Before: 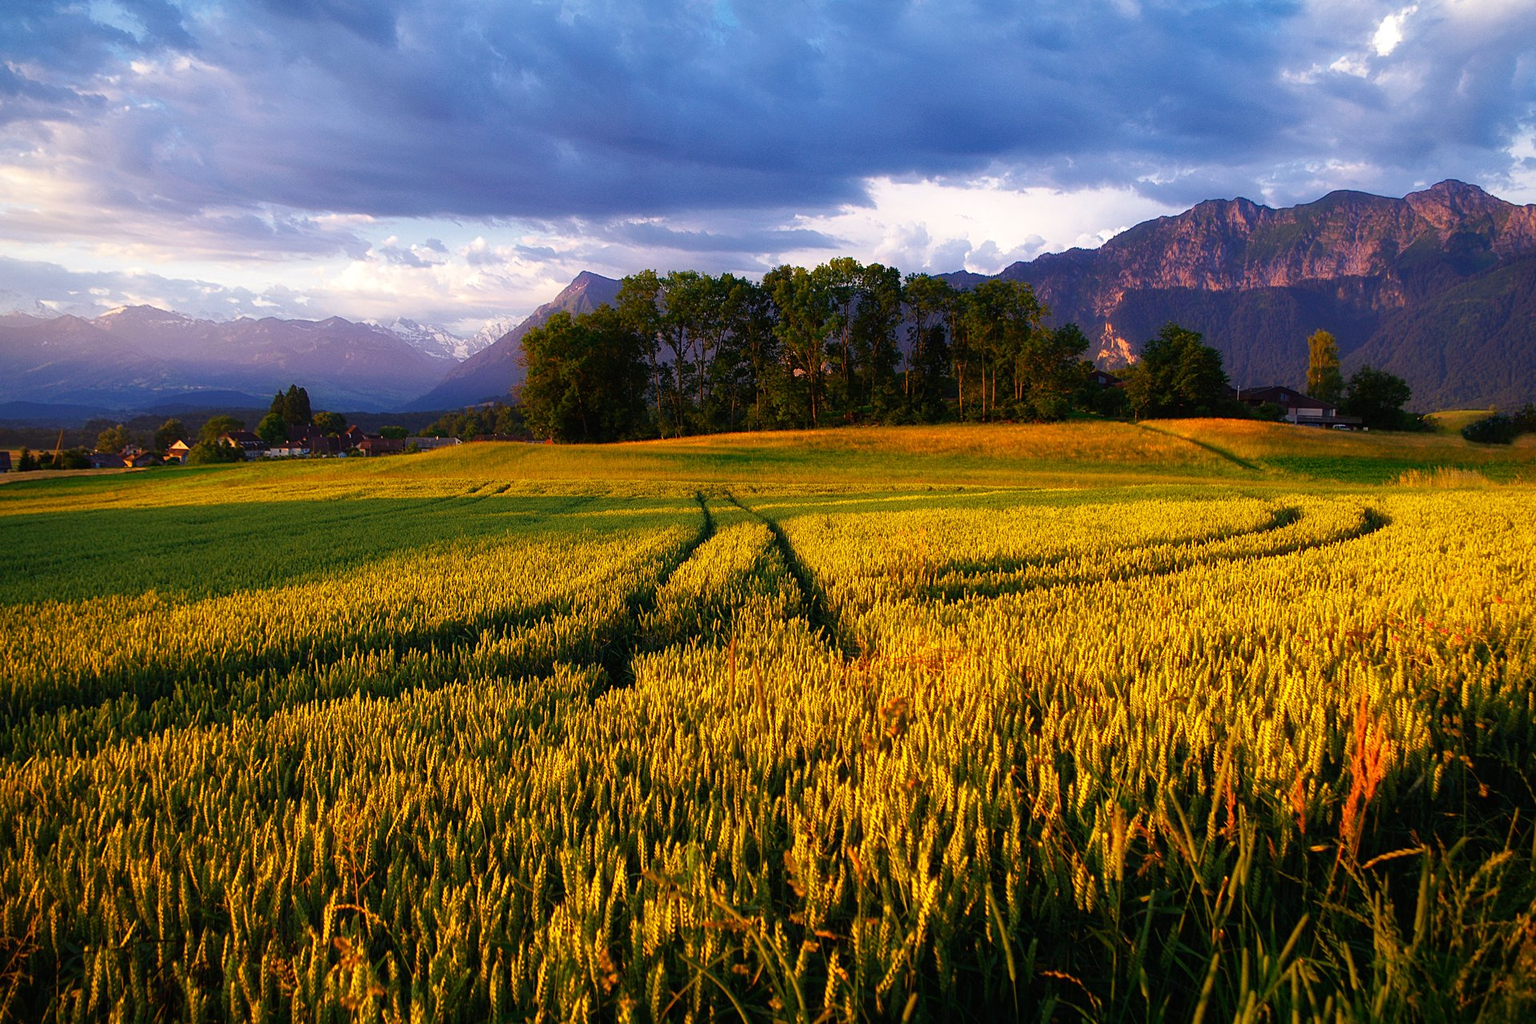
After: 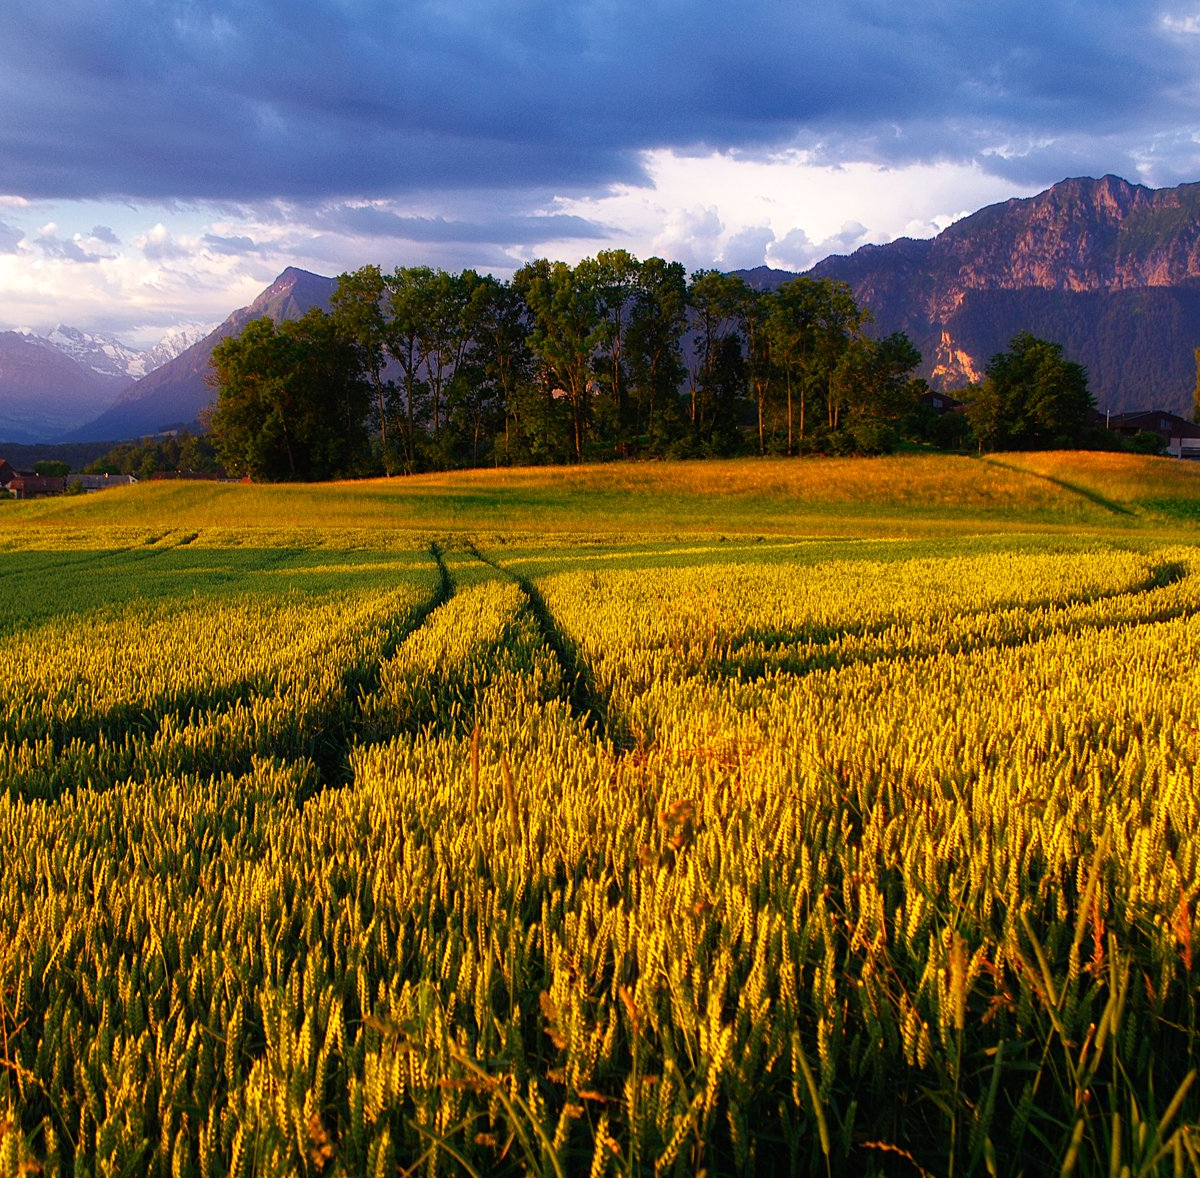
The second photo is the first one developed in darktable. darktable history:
crop and rotate: left 22.94%, top 5.629%, right 14.528%, bottom 2.308%
